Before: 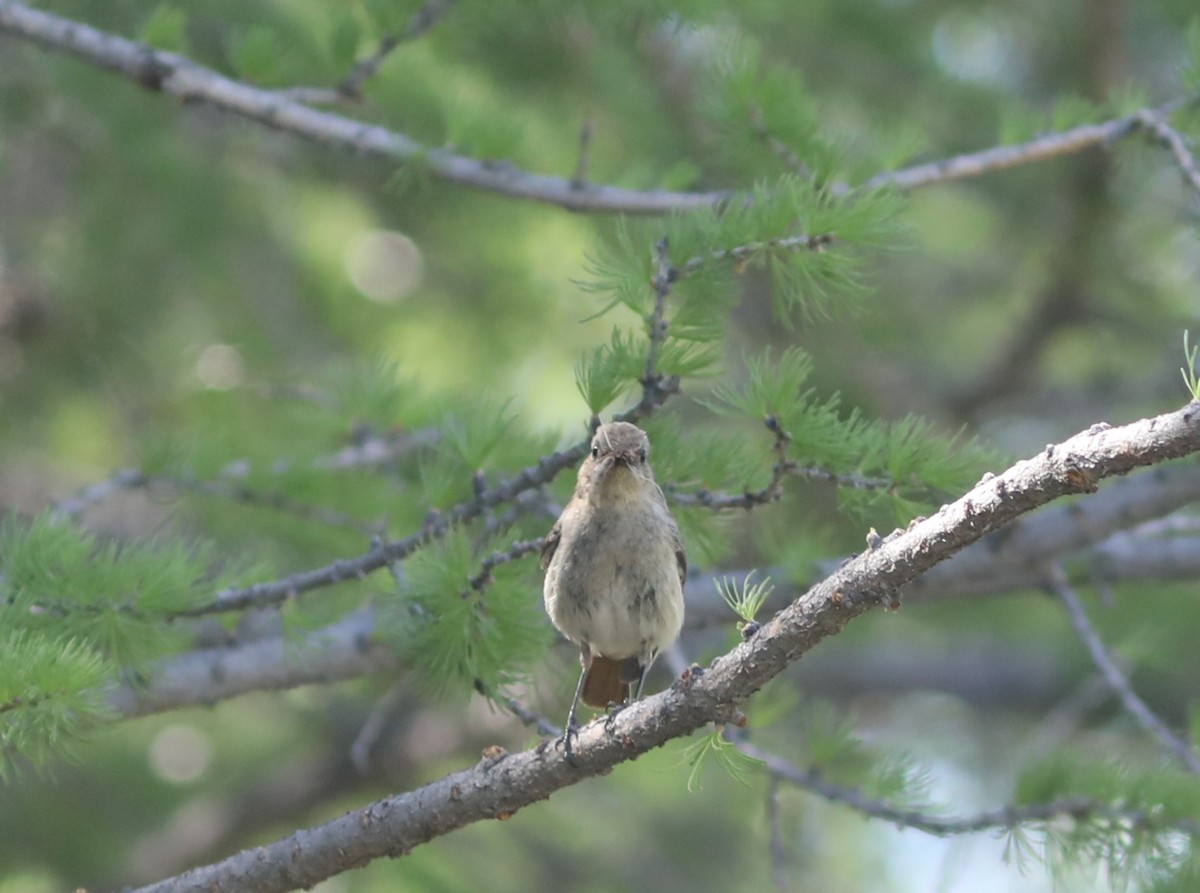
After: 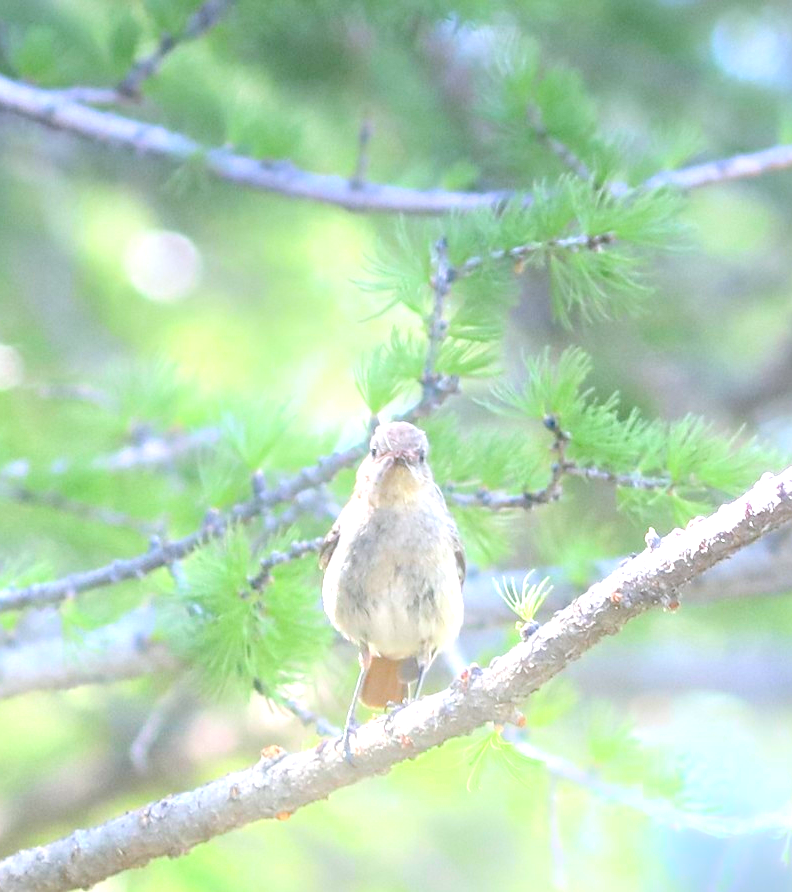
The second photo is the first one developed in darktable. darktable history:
crop and rotate: left 18.442%, right 15.508%
sharpen: radius 1.272, amount 0.305, threshold 0
contrast brightness saturation: saturation 0.18
graduated density: hue 238.83°, saturation 50%
bloom: size 16%, threshold 98%, strength 20%
exposure: black level correction 0.016, exposure 1.774 EV, compensate highlight preservation false
